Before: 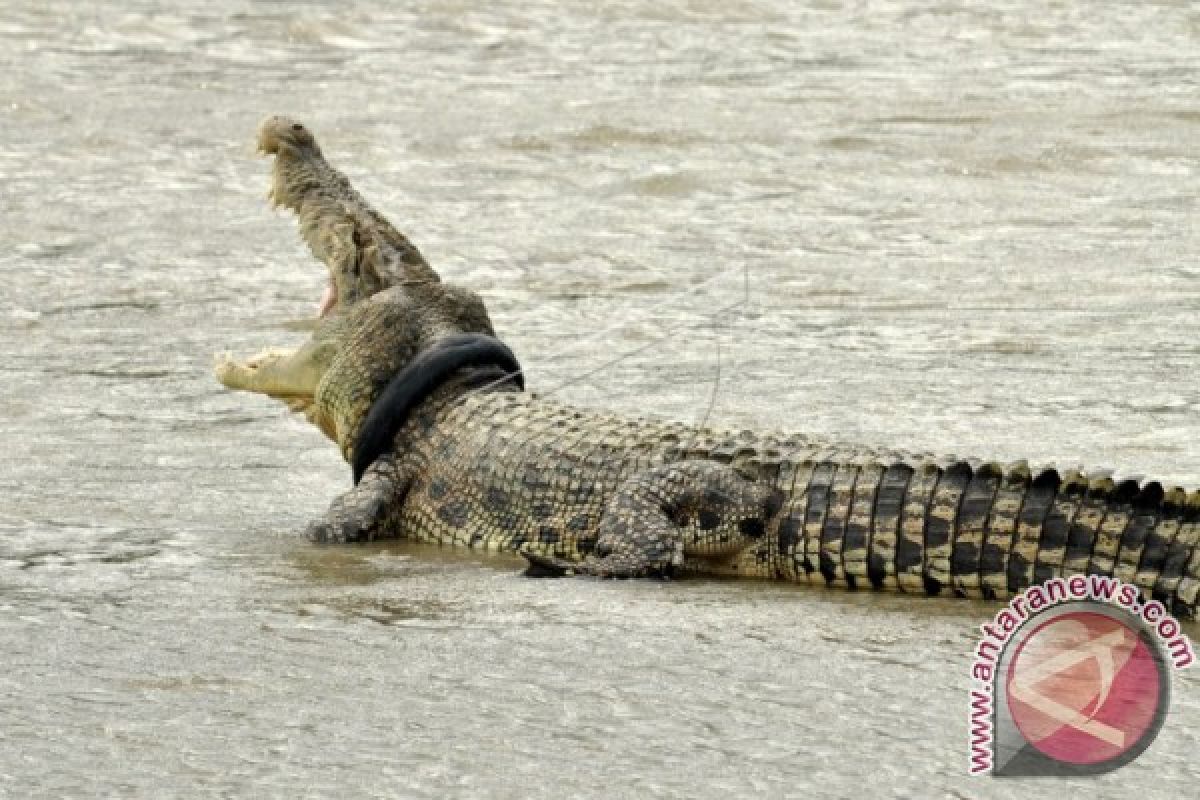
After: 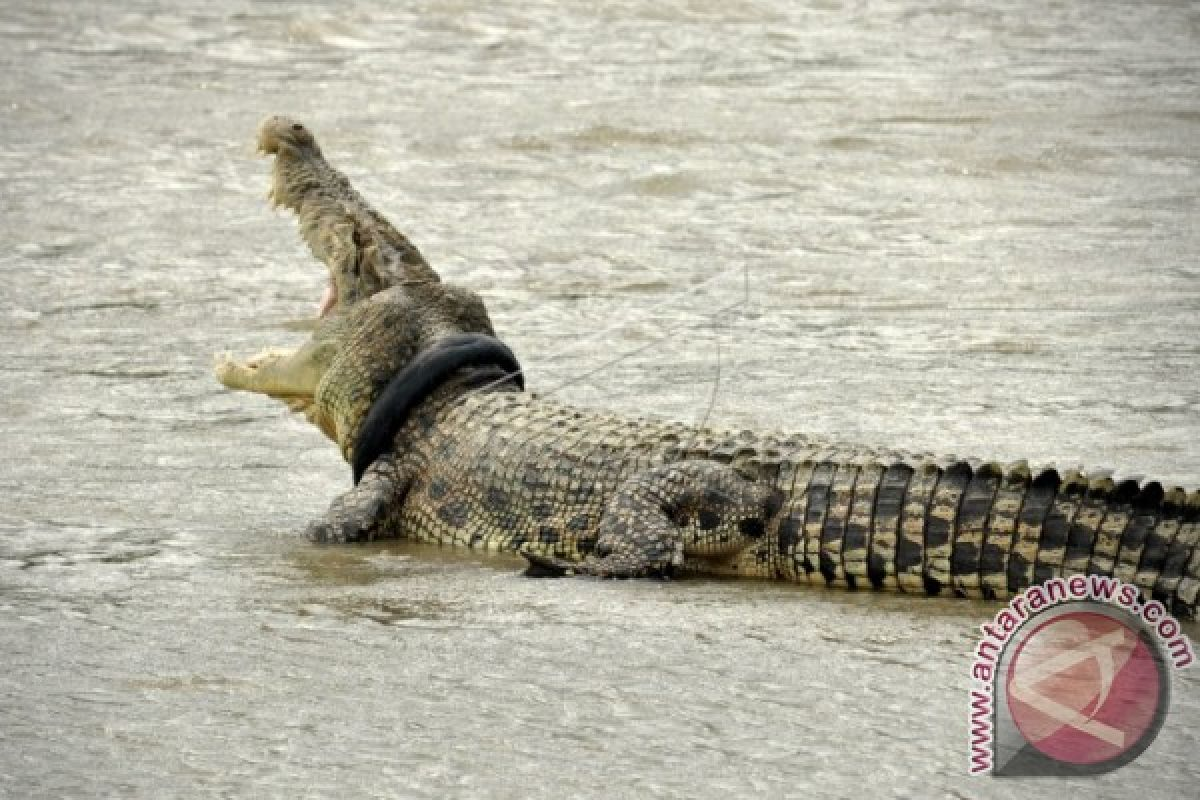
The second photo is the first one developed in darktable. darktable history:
vignetting: fall-off radius 60.94%, brightness -0.677, center (-0.077, 0.064), unbound false
